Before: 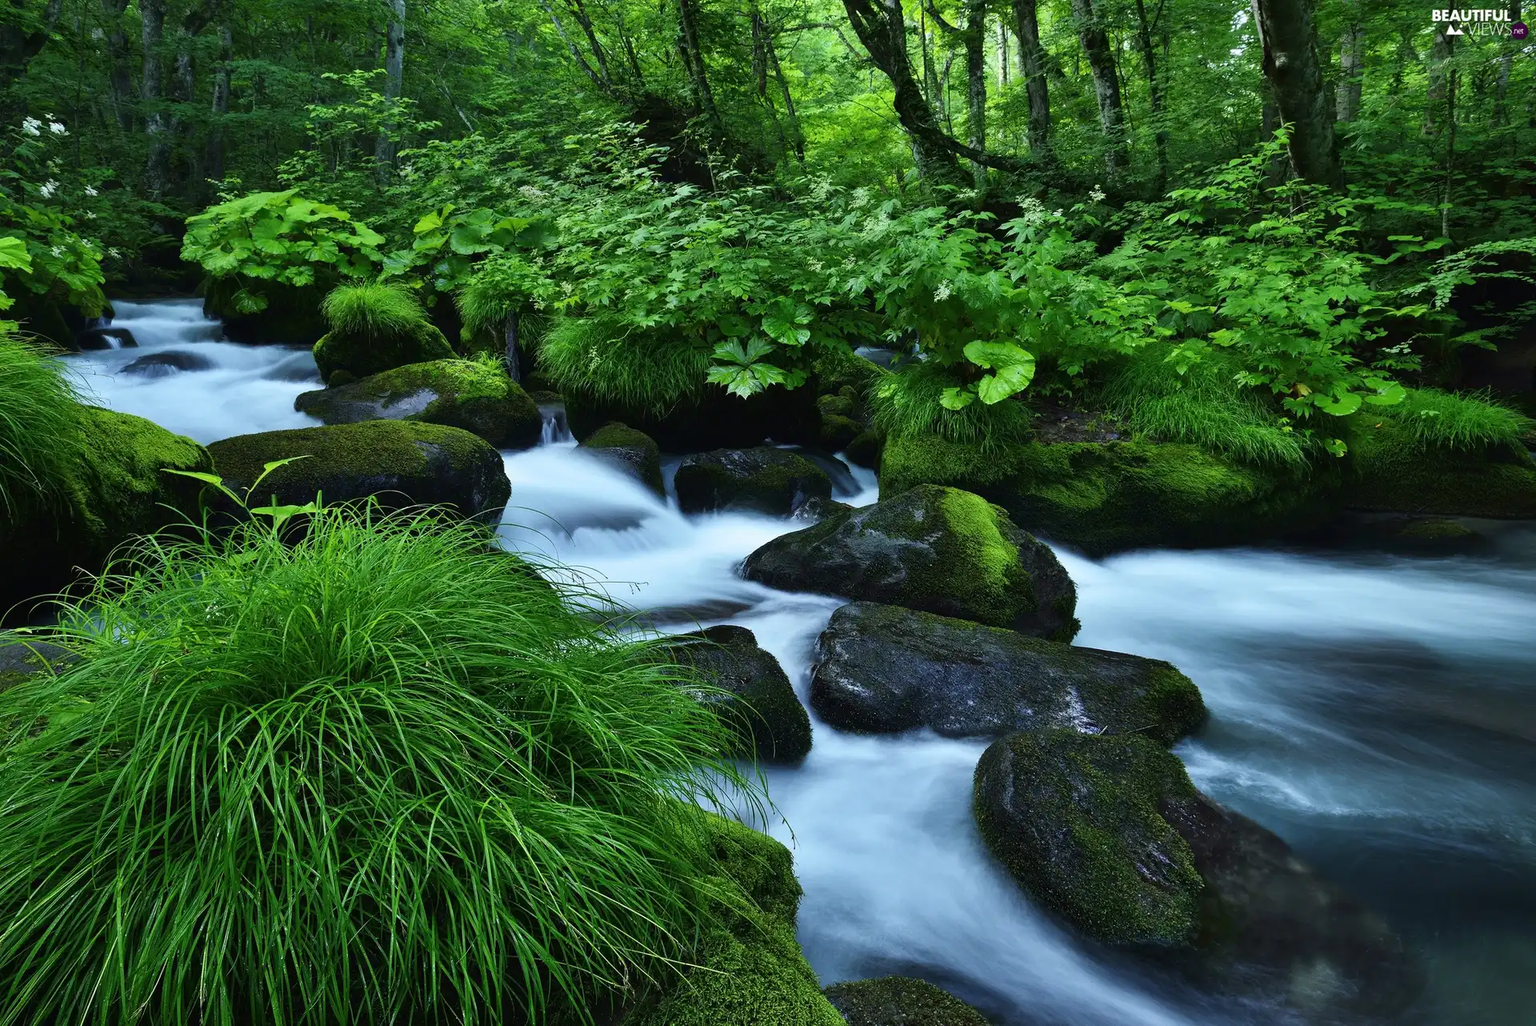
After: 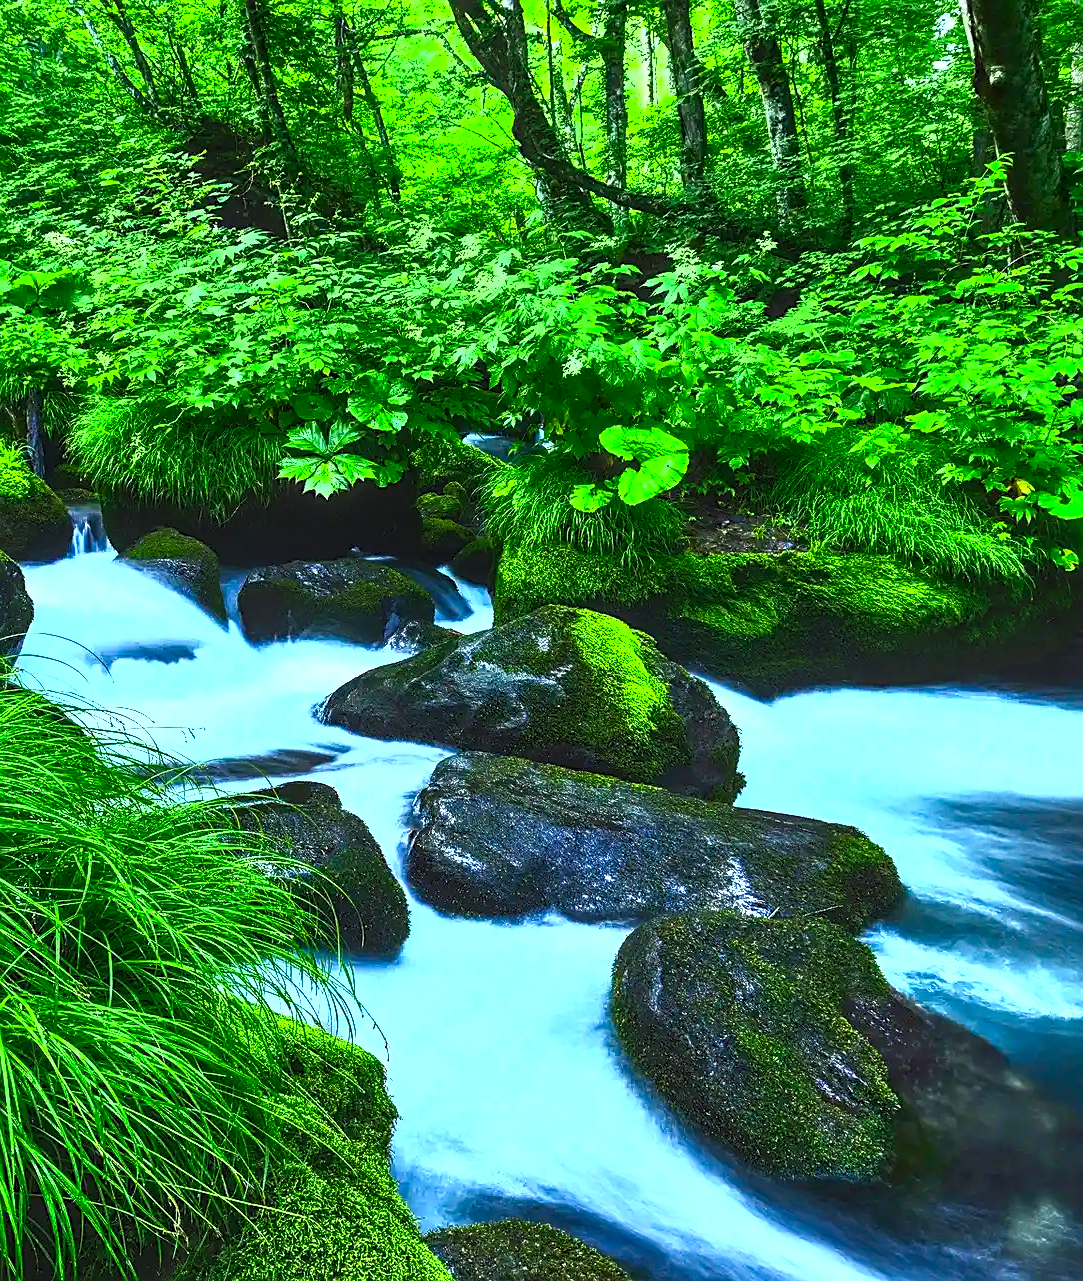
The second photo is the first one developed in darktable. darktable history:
crop: left 31.546%, top 0.021%, right 12.024%
levels: mode automatic, black 0.081%
local contrast: detail 150%
contrast brightness saturation: contrast 0.995, brightness 0.996, saturation 0.997
sharpen: on, module defaults
